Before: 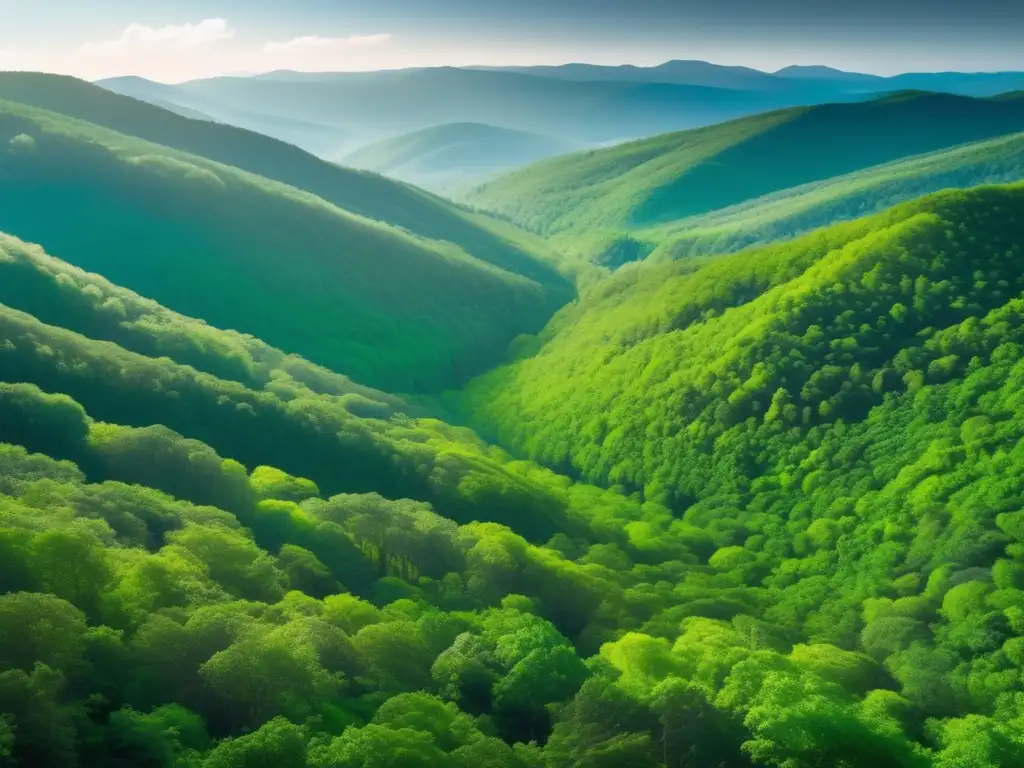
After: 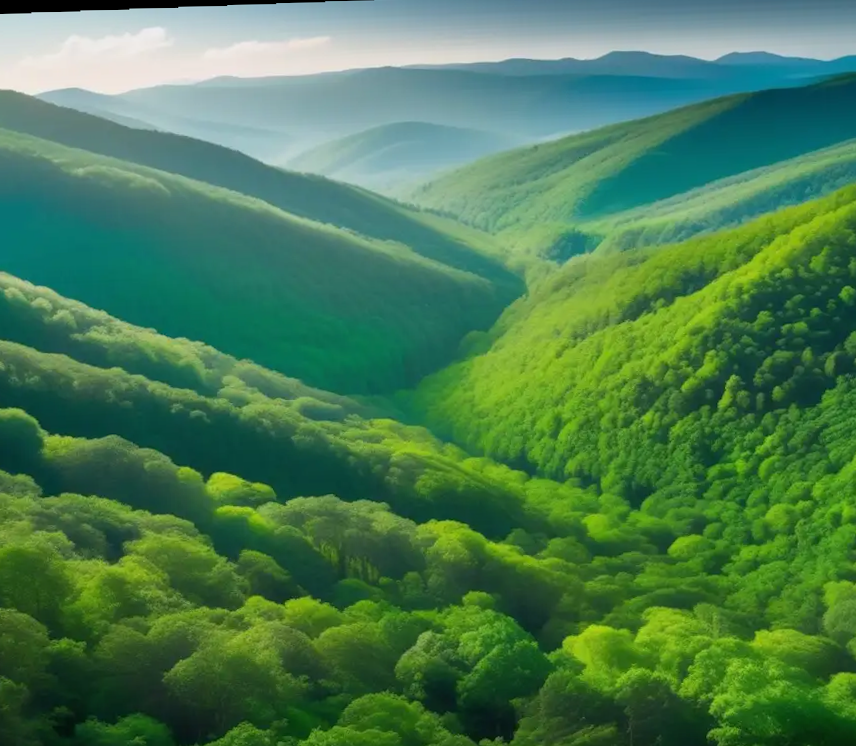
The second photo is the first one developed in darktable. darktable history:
rotate and perspective: rotation -1.17°, automatic cropping off
crop and rotate: angle 1°, left 4.281%, top 0.642%, right 11.383%, bottom 2.486%
exposure: exposure -0.151 EV, compensate highlight preservation false
